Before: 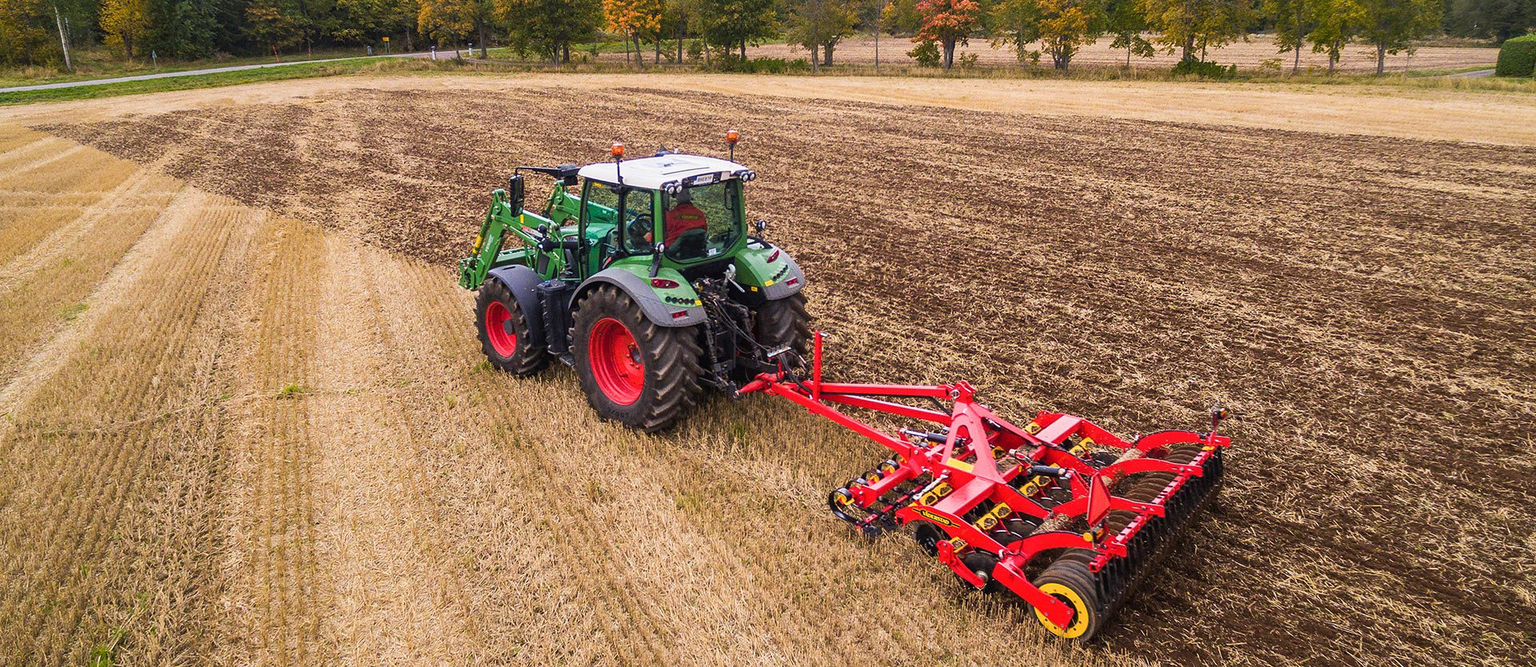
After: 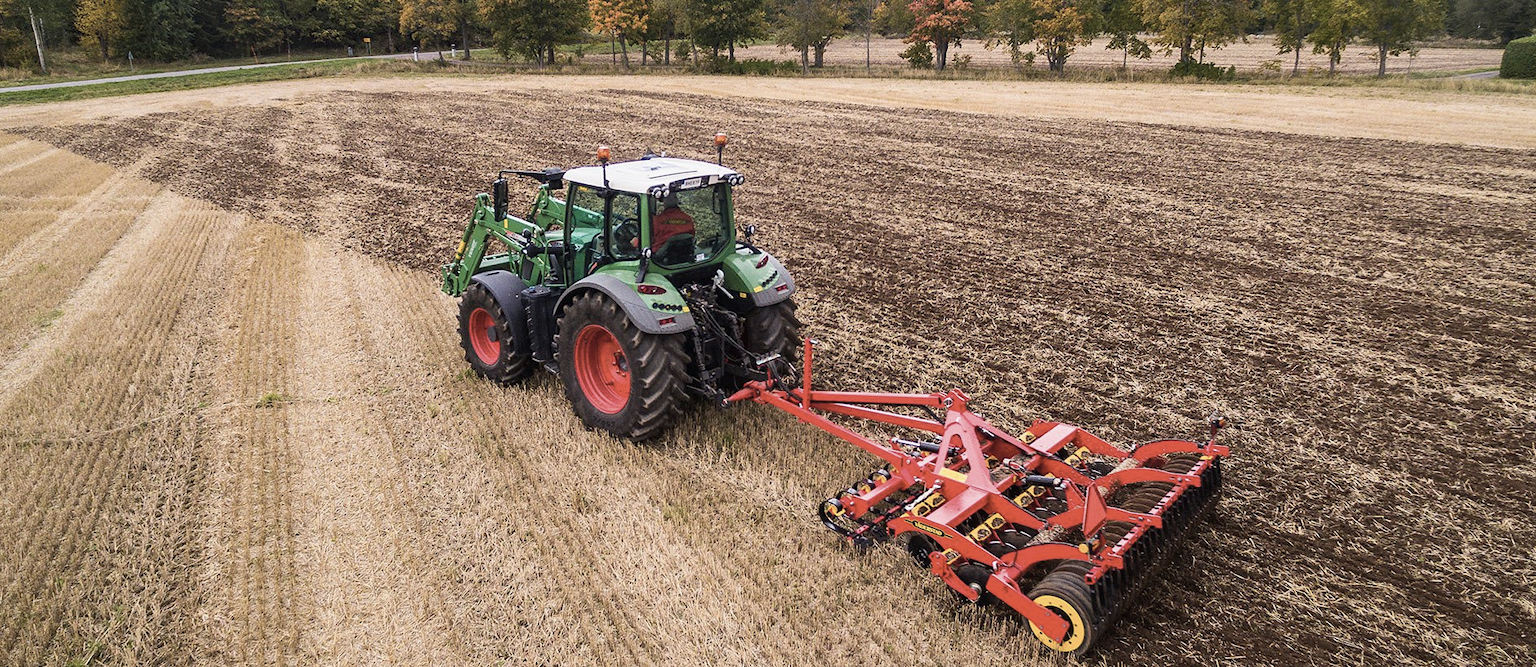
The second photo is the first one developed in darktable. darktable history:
crop: left 1.743%, right 0.268%, bottom 2.011%
contrast brightness saturation: contrast 0.1, saturation -0.36
